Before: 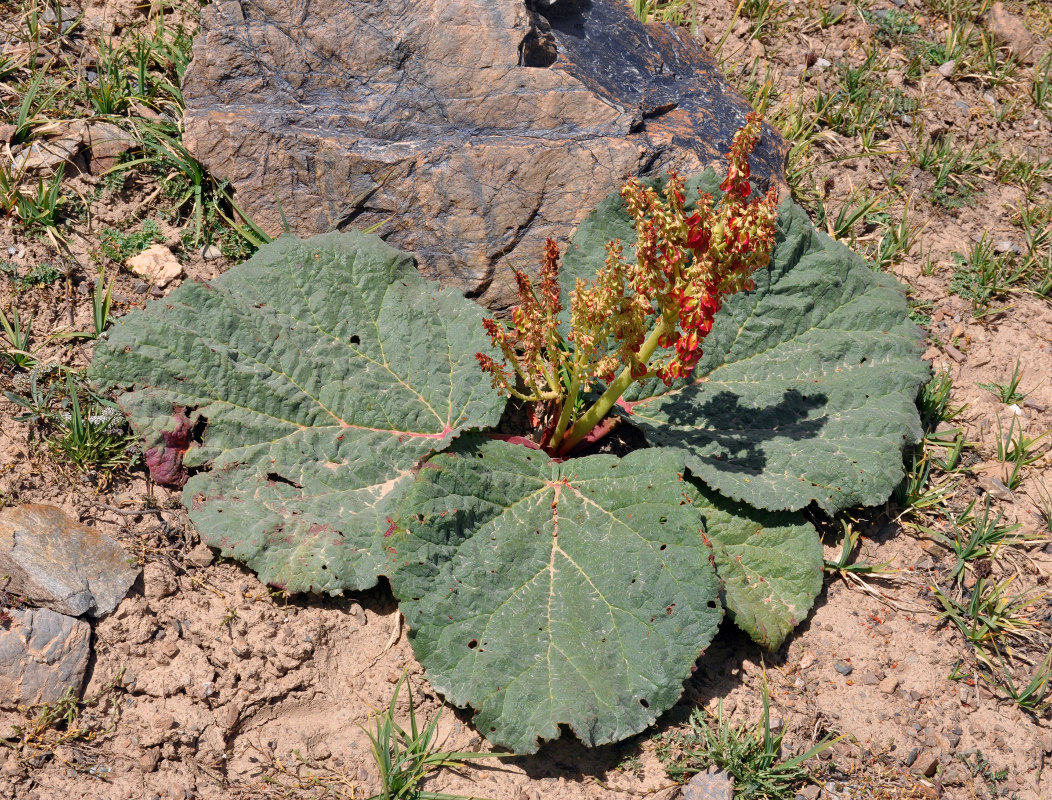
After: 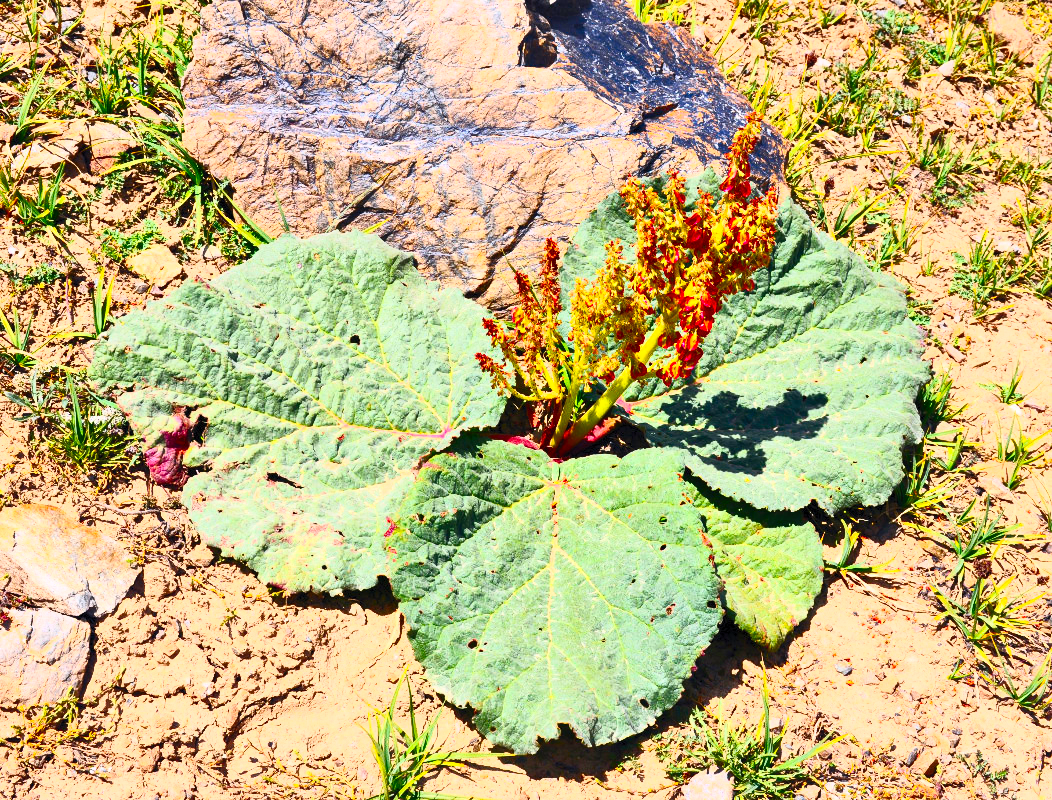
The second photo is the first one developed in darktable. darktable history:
color balance rgb: perceptual saturation grading › global saturation 30%, global vibrance 20%
tone equalizer: -8 EV -1.84 EV, -7 EV -1.16 EV, -6 EV -1.62 EV, smoothing diameter 25%, edges refinement/feathering 10, preserve details guided filter
contrast brightness saturation: contrast 0.83, brightness 0.59, saturation 0.59
